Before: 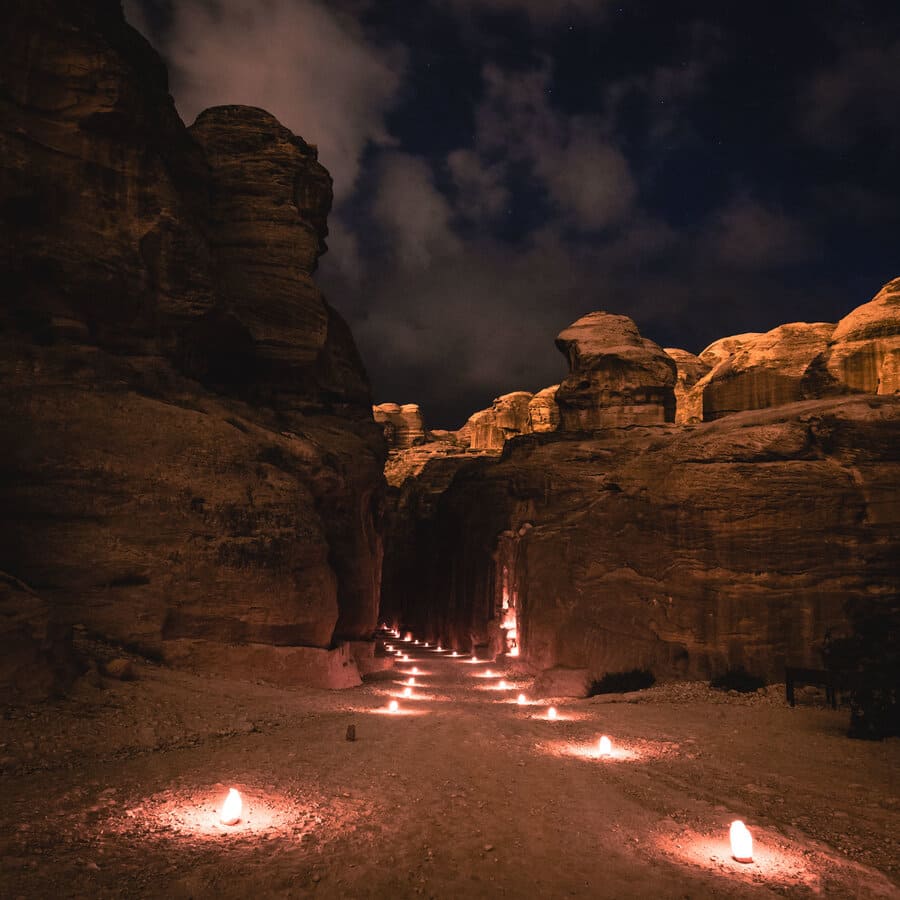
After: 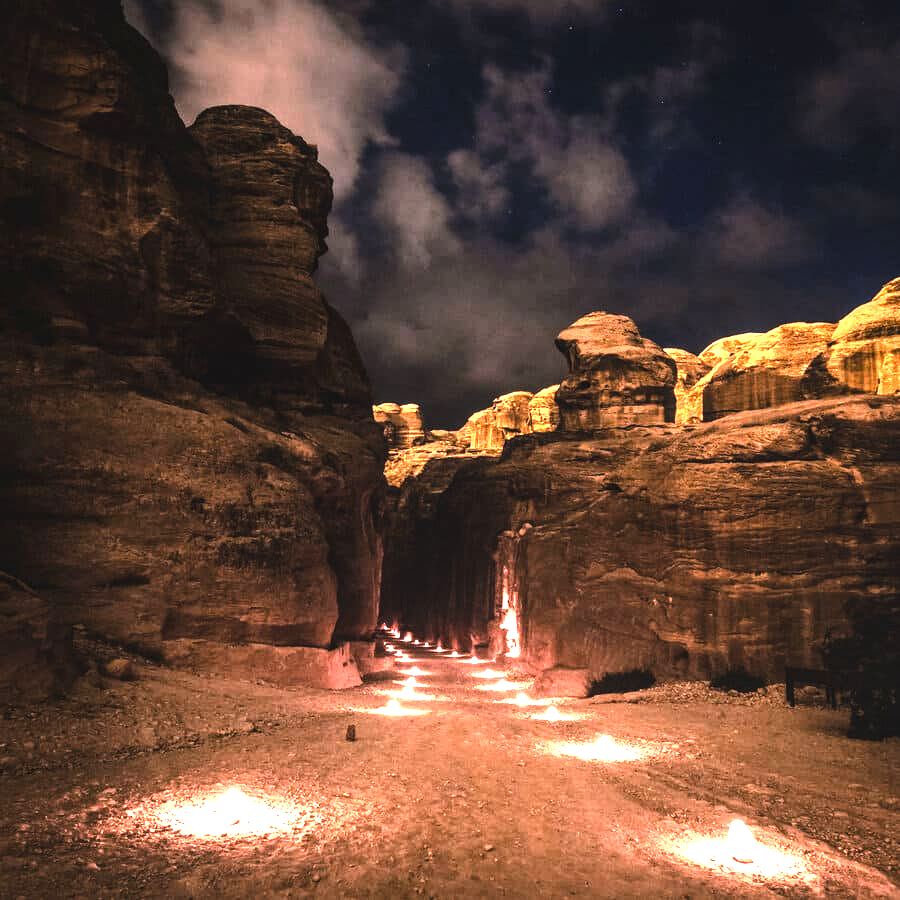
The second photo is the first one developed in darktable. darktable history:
local contrast: detail 110%
tone equalizer: -8 EV -1.08 EV, -7 EV -1.01 EV, -6 EV -0.867 EV, -5 EV -0.578 EV, -3 EV 0.578 EV, -2 EV 0.867 EV, -1 EV 1.01 EV, +0 EV 1.08 EV, edges refinement/feathering 500, mask exposure compensation -1.57 EV, preserve details no
color balance rgb: perceptual saturation grading › global saturation -1%
exposure: black level correction 0, exposure 1.45 EV, compensate exposure bias true, compensate highlight preservation false
